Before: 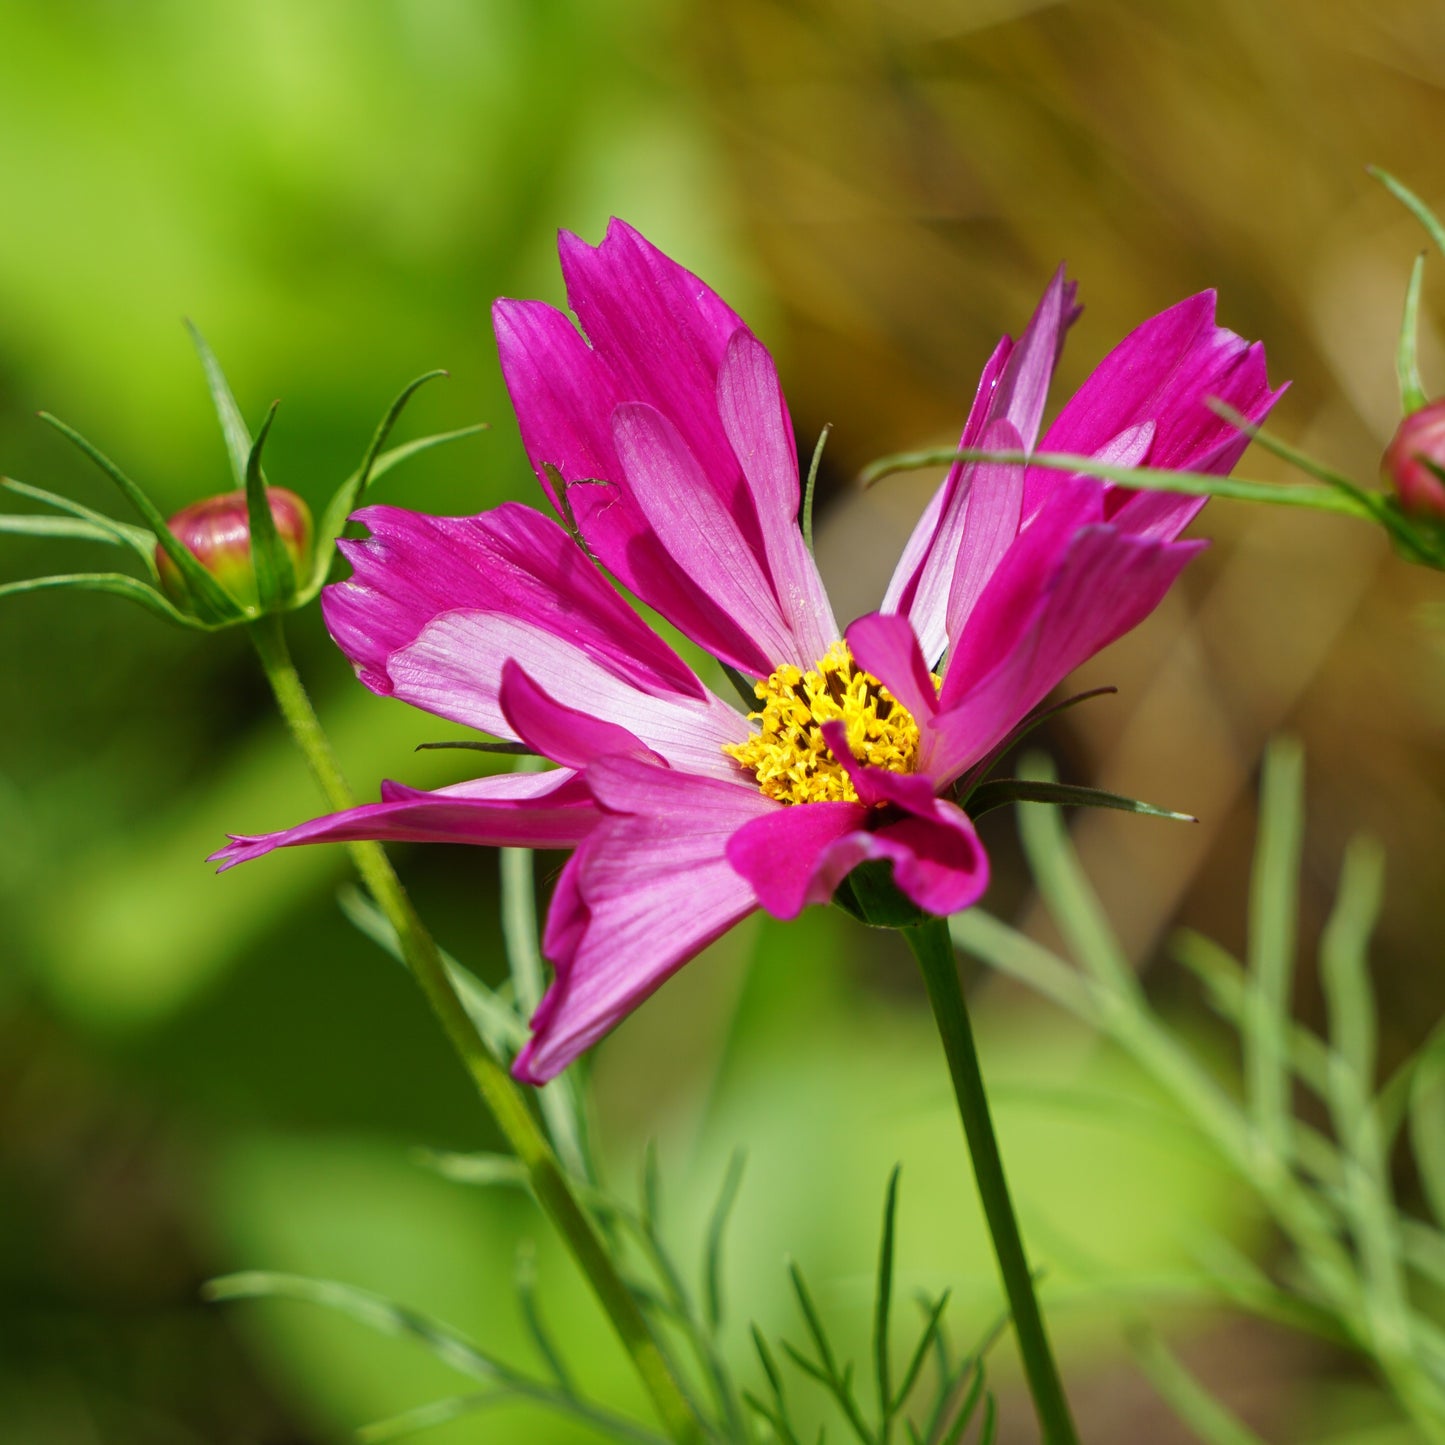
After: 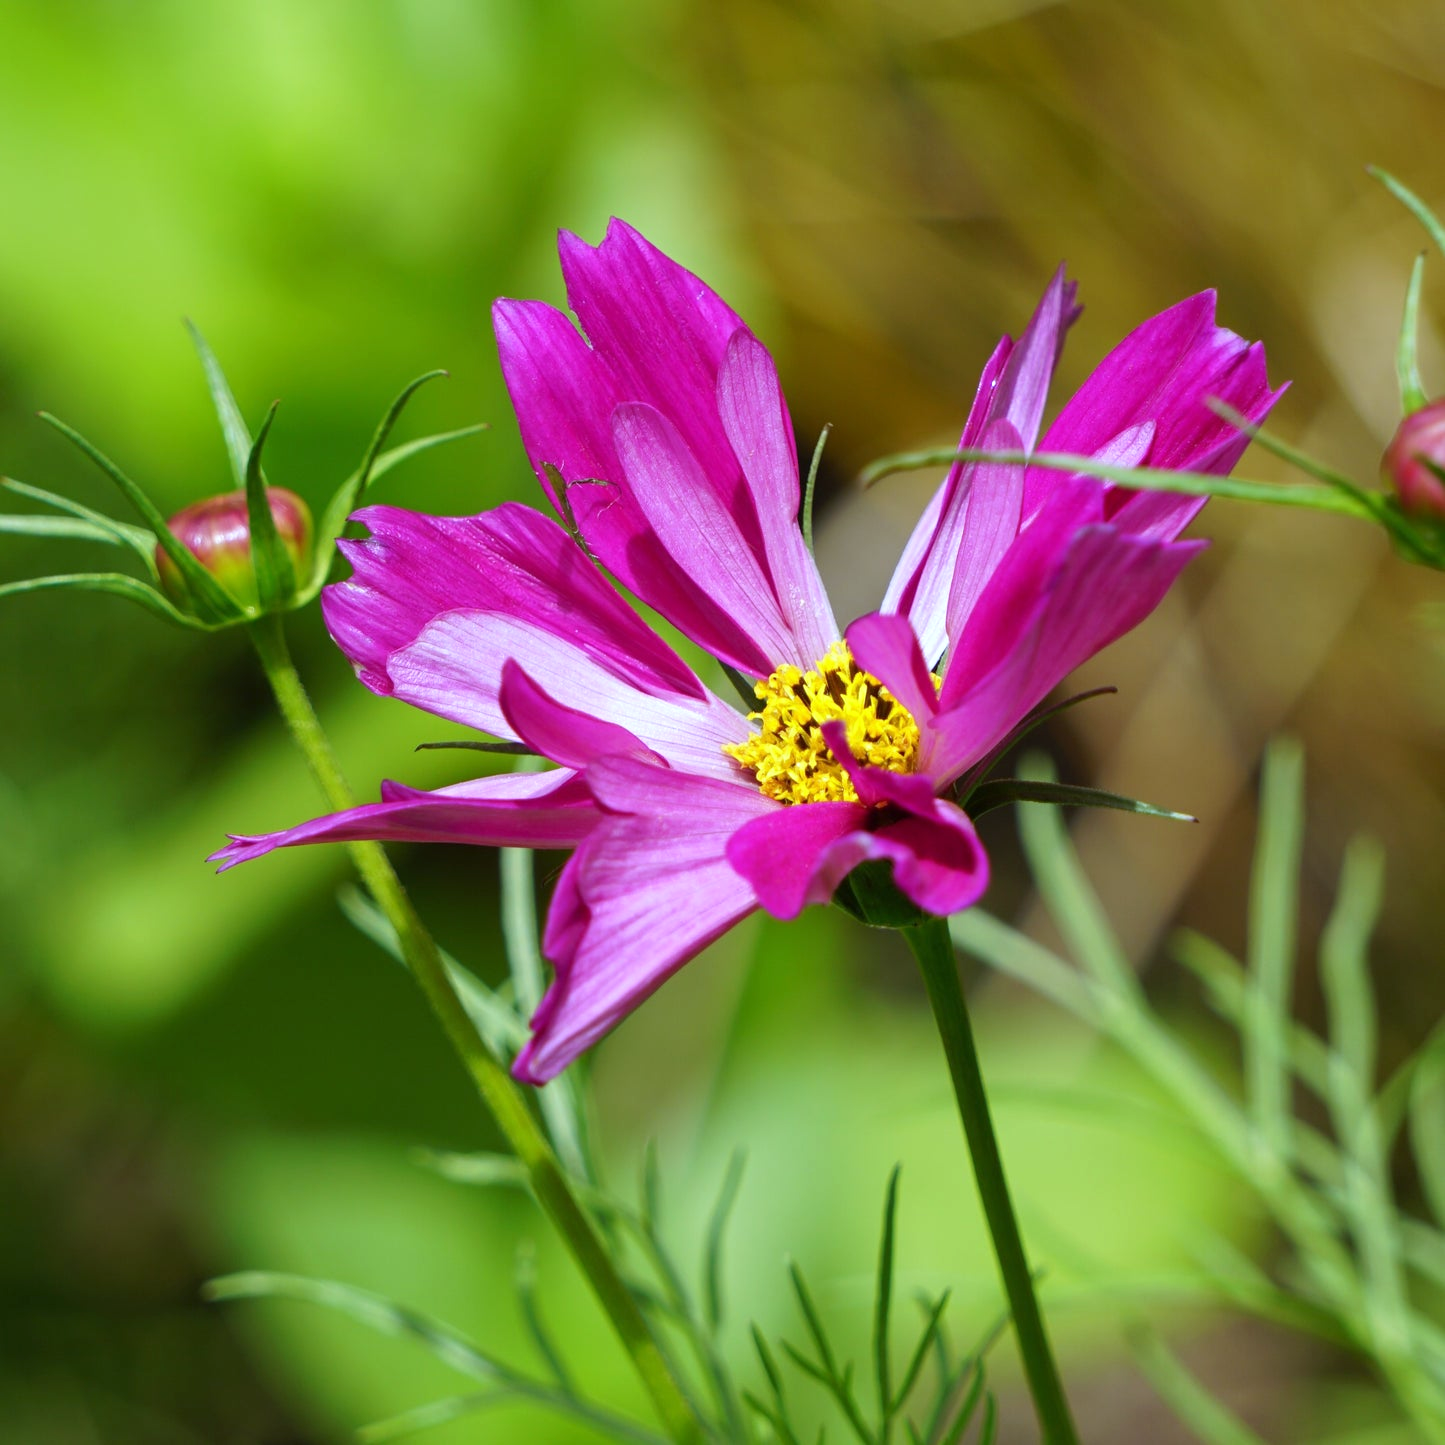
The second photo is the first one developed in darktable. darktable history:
white balance: red 0.926, green 1.003, blue 1.133
exposure: exposure 0.217 EV, compensate highlight preservation false
